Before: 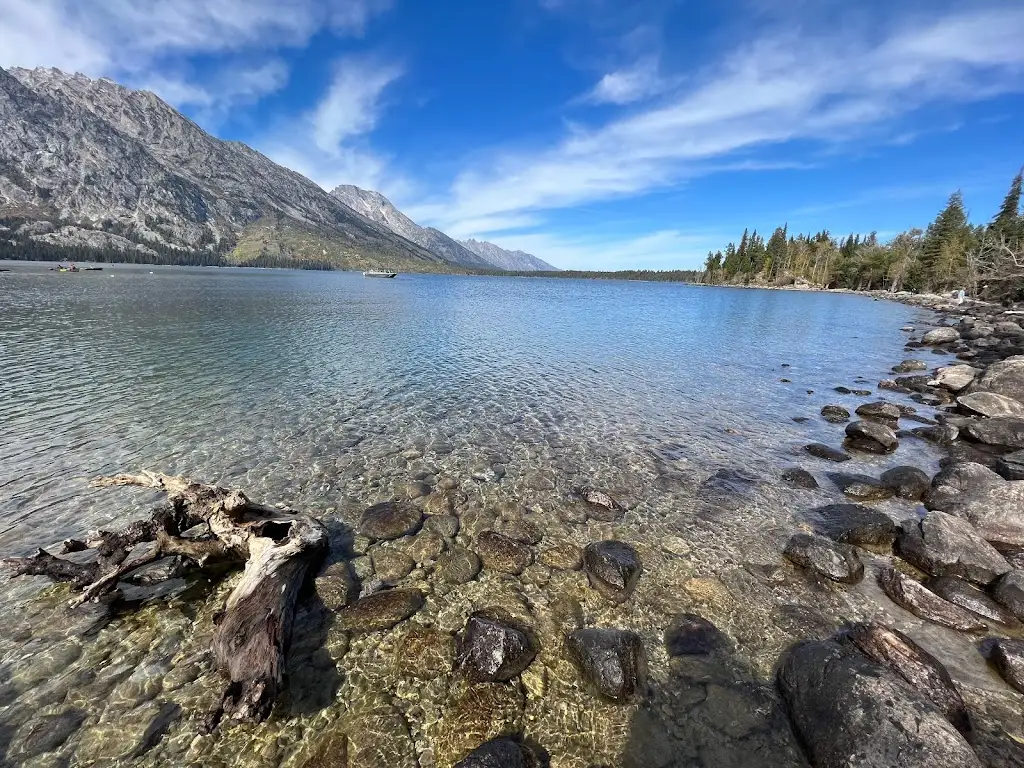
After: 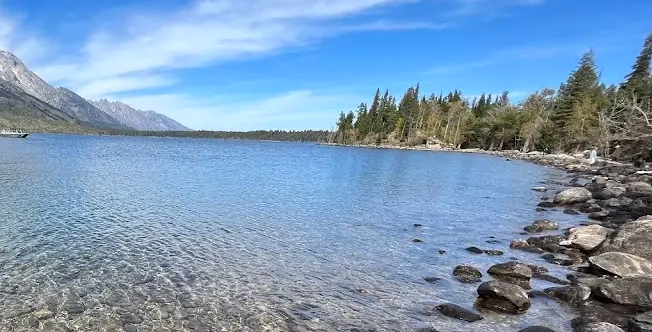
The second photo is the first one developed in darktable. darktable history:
levels: levels [0, 0.492, 0.984]
crop: left 36.005%, top 18.293%, right 0.31%, bottom 38.444%
